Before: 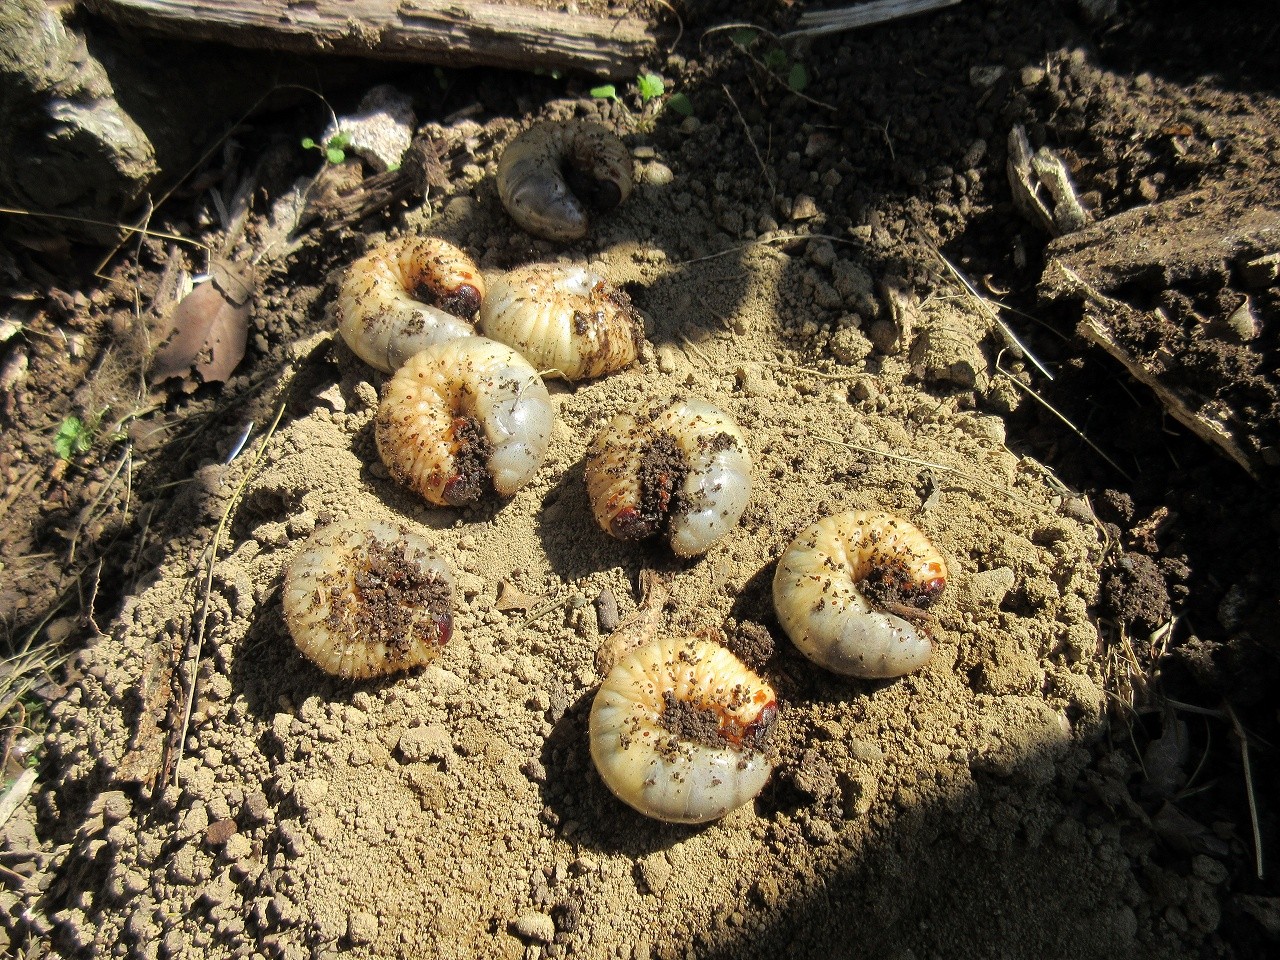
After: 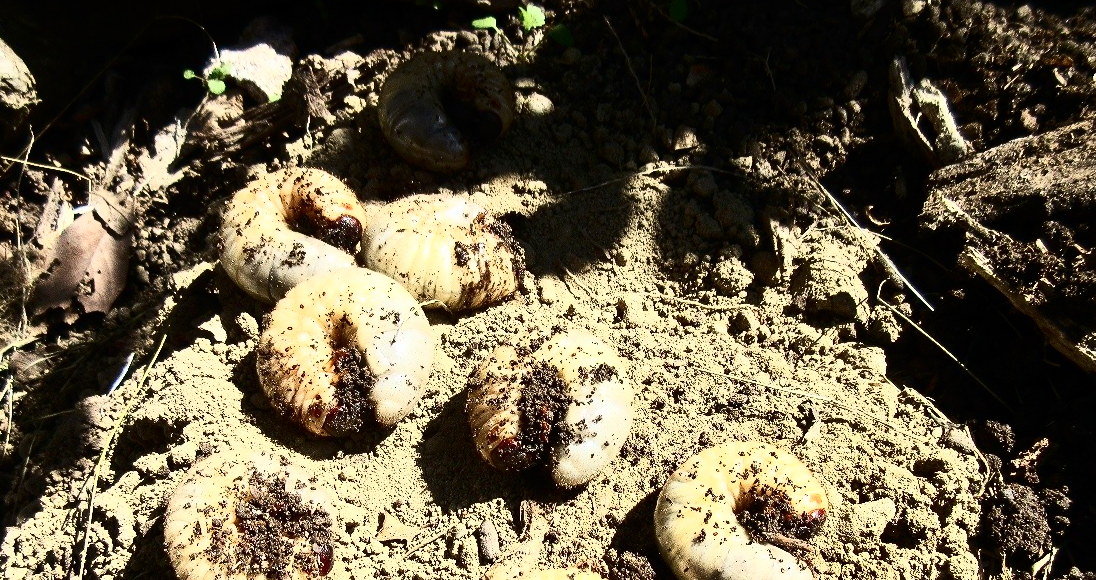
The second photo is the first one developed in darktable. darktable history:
crop and rotate: left 9.345%, top 7.22%, right 4.982%, bottom 32.331%
contrast brightness saturation: contrast 0.93, brightness 0.2
graduated density: on, module defaults
